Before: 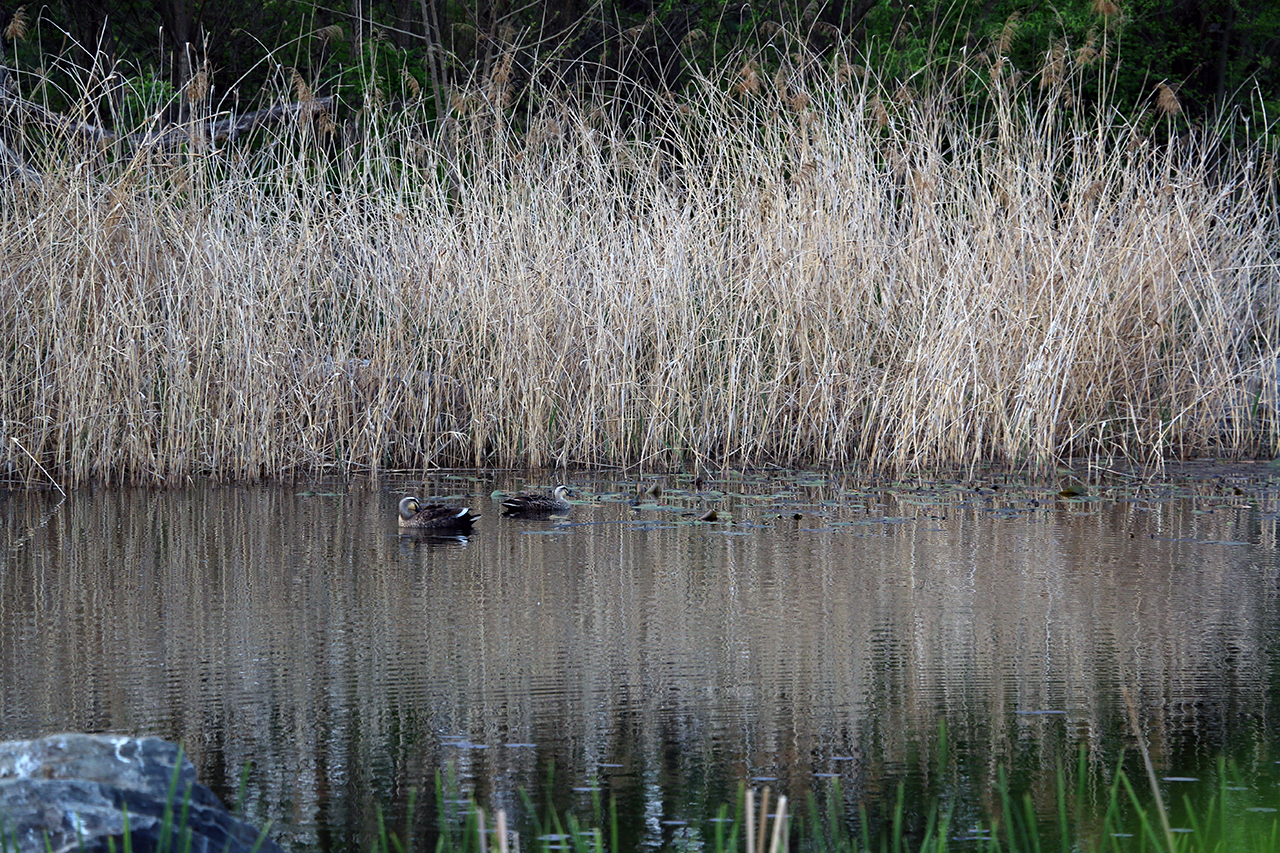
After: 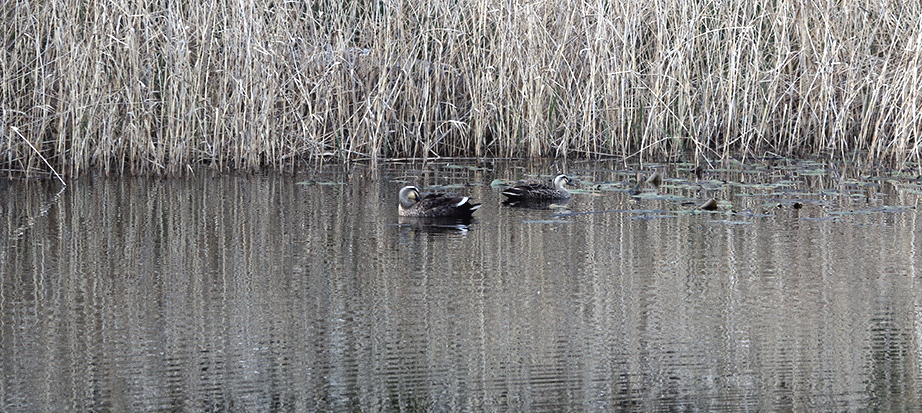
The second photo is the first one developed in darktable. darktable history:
grain: coarseness 0.47 ISO
crop: top 36.498%, right 27.964%, bottom 14.995%
contrast brightness saturation: contrast -0.05, saturation -0.41
exposure: exposure 0.559 EV, compensate highlight preservation false
